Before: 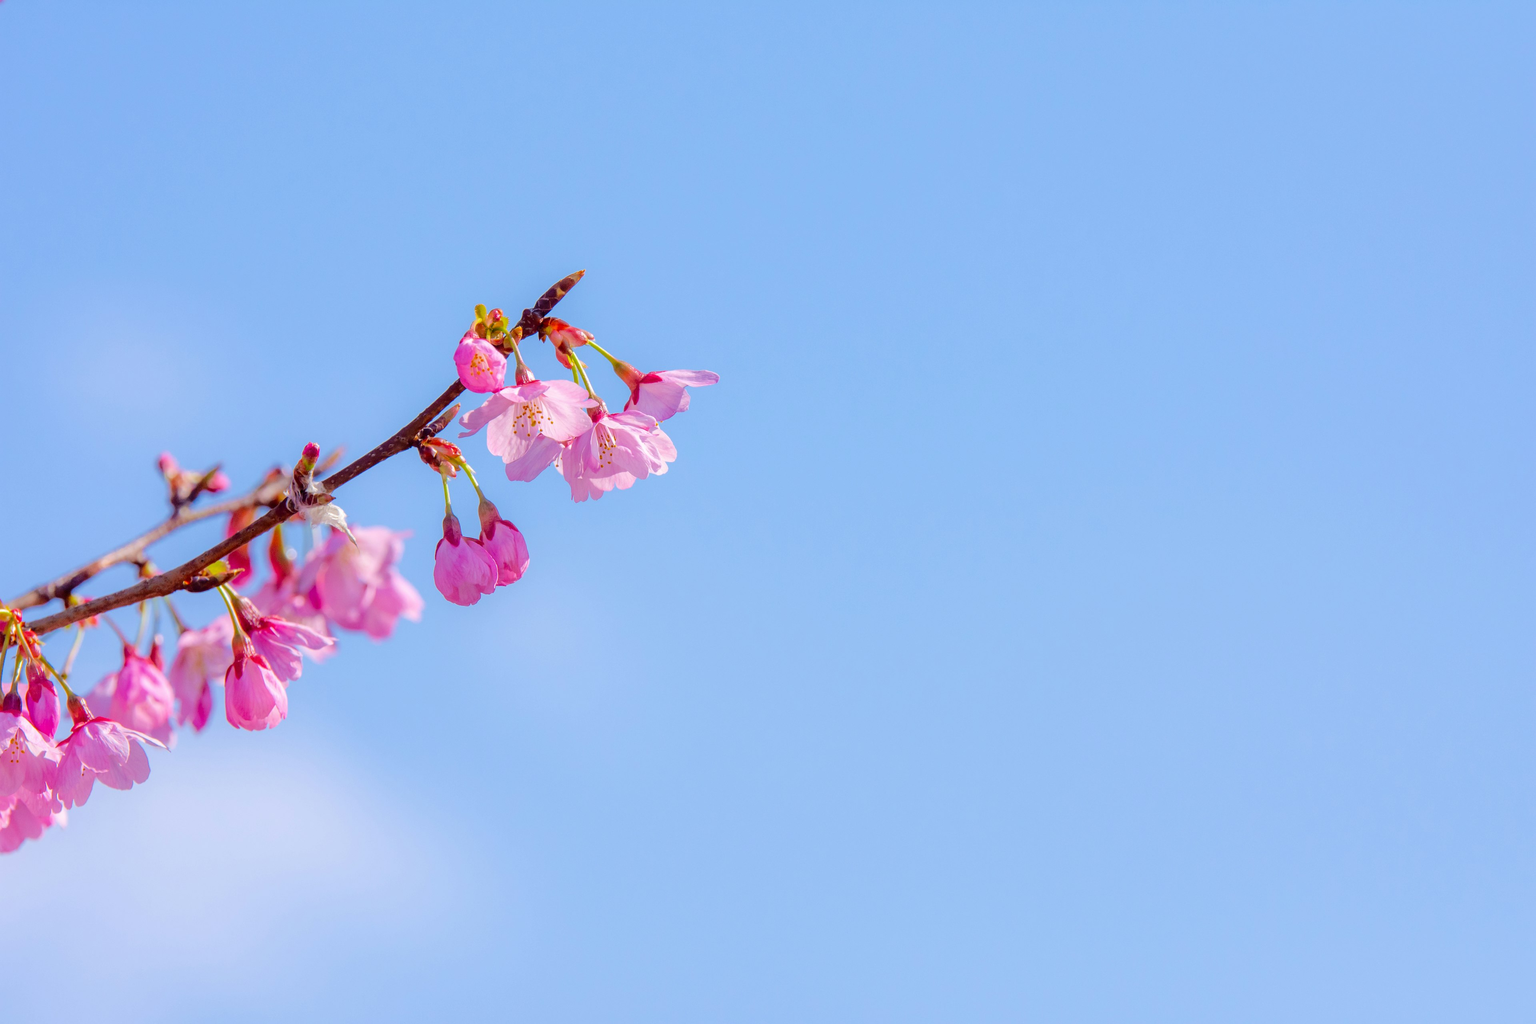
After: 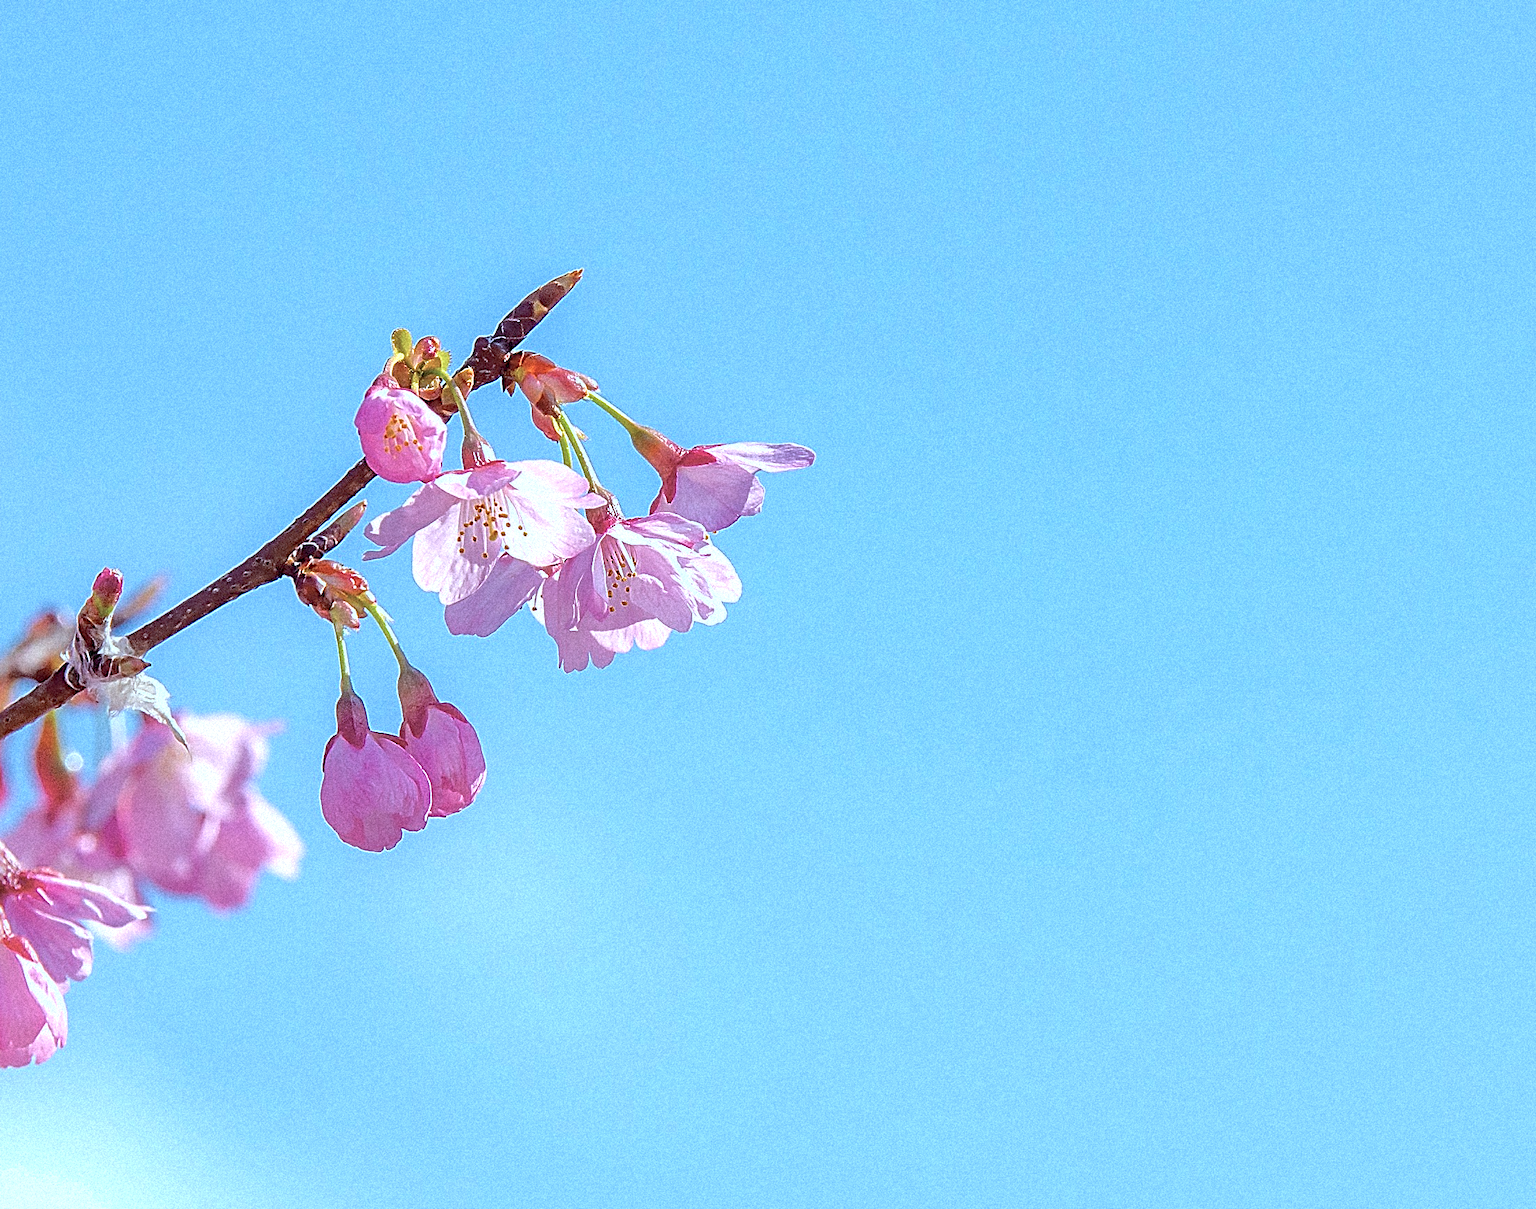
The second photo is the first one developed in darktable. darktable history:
color correction: highlights a* -12.64, highlights b* -18.1, saturation 0.7
crop: left 16.202%, top 11.208%, right 26.045%, bottom 20.557%
exposure: exposure 0.6 EV, compensate highlight preservation false
grain: strength 35%, mid-tones bias 0%
shadows and highlights: on, module defaults
levels: mode automatic
sharpen: amount 2
